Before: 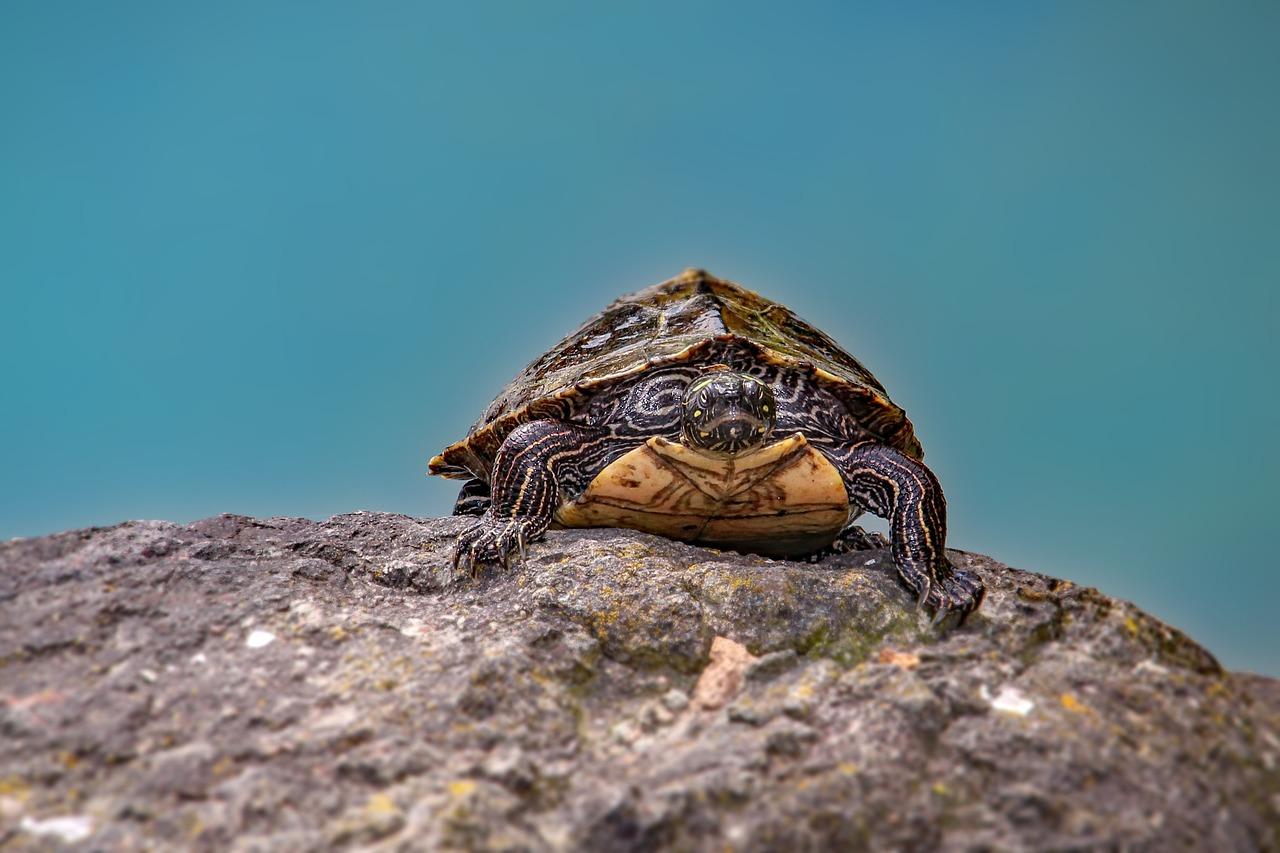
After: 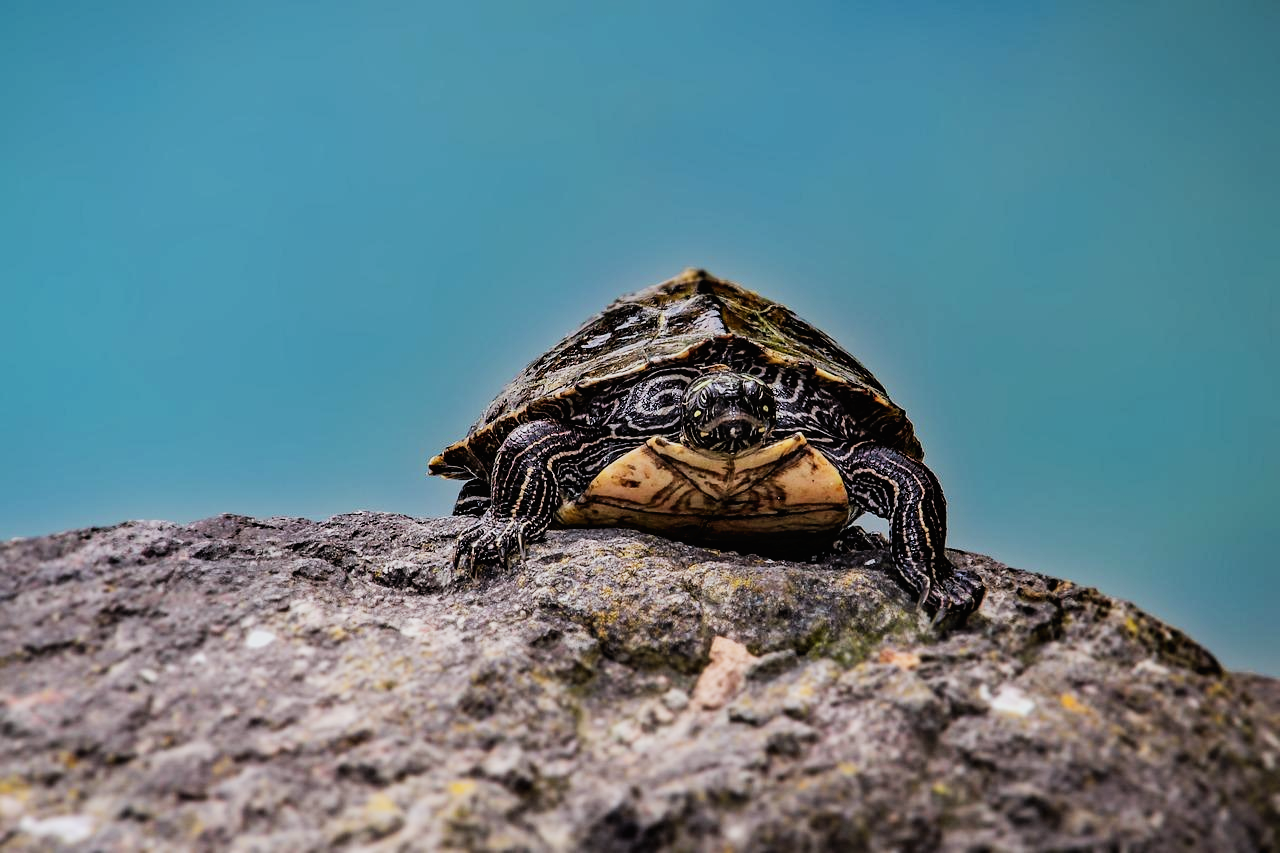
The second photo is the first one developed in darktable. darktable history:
tone curve: curves: ch0 [(0, 0) (0.003, 0.014) (0.011, 0.014) (0.025, 0.022) (0.044, 0.041) (0.069, 0.063) (0.1, 0.086) (0.136, 0.118) (0.177, 0.161) (0.224, 0.211) (0.277, 0.262) (0.335, 0.323) (0.399, 0.384) (0.468, 0.459) (0.543, 0.54) (0.623, 0.624) (0.709, 0.711) (0.801, 0.796) (0.898, 0.879) (1, 1)], preserve colors none
white balance: red 0.982, blue 1.018
filmic rgb: black relative exposure -5 EV, white relative exposure 3.5 EV, hardness 3.19, contrast 1.4, highlights saturation mix -30%
